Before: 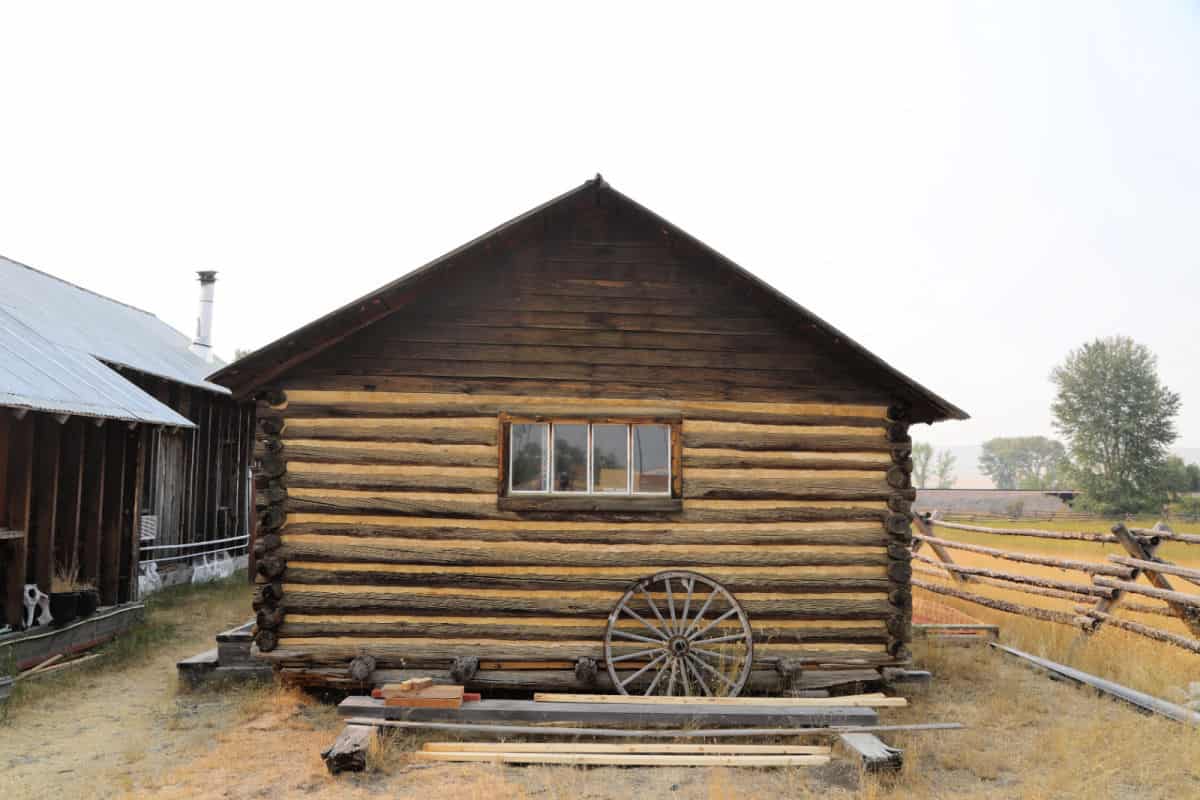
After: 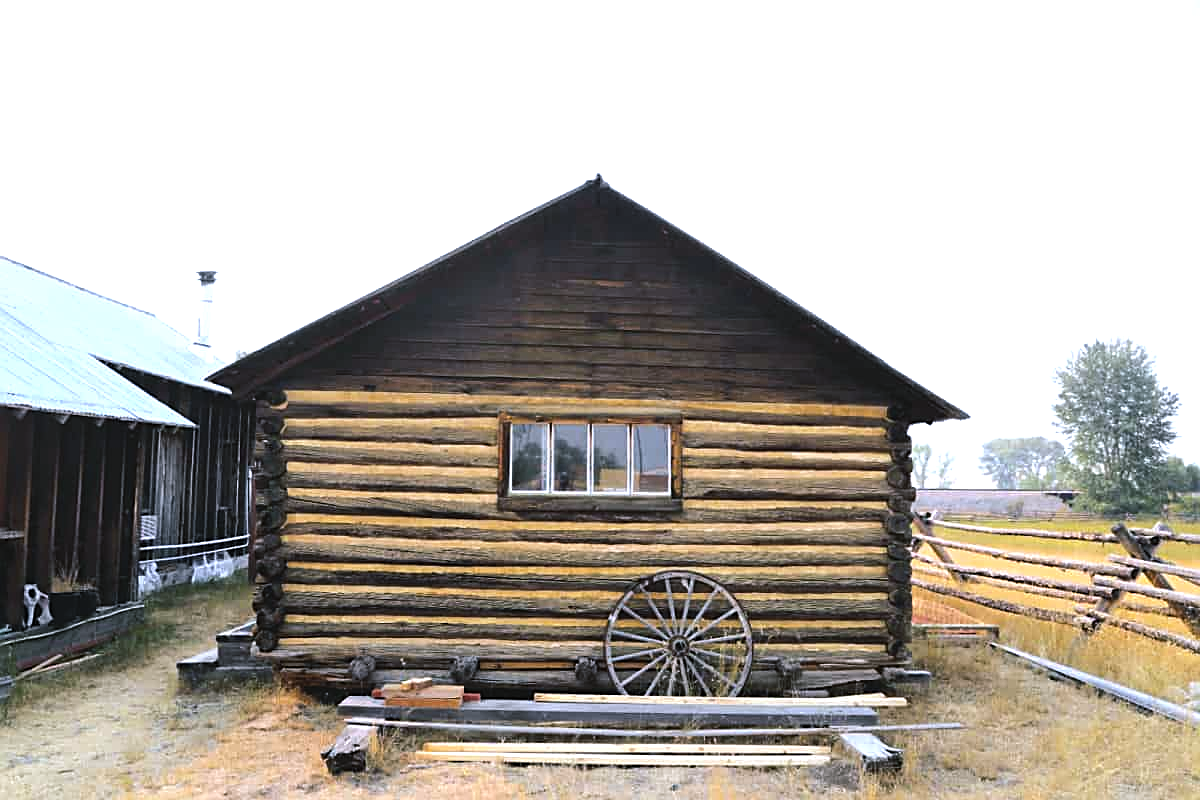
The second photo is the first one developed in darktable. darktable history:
shadows and highlights: shadows 25, highlights -25
sharpen: on, module defaults
tone equalizer: -8 EV -0.75 EV, -7 EV -0.7 EV, -6 EV -0.6 EV, -5 EV -0.4 EV, -3 EV 0.4 EV, -2 EV 0.6 EV, -1 EV 0.7 EV, +0 EV 0.75 EV, edges refinement/feathering 500, mask exposure compensation -1.57 EV, preserve details no
white balance: red 0.948, green 1.02, blue 1.176
exposure: black level correction -0.015, compensate highlight preservation false
color balance rgb: shadows lift › chroma 2%, shadows lift › hue 217.2°, power › hue 60°, highlights gain › chroma 1%, highlights gain › hue 69.6°, global offset › luminance -0.5%, perceptual saturation grading › global saturation 15%, global vibrance 15%
